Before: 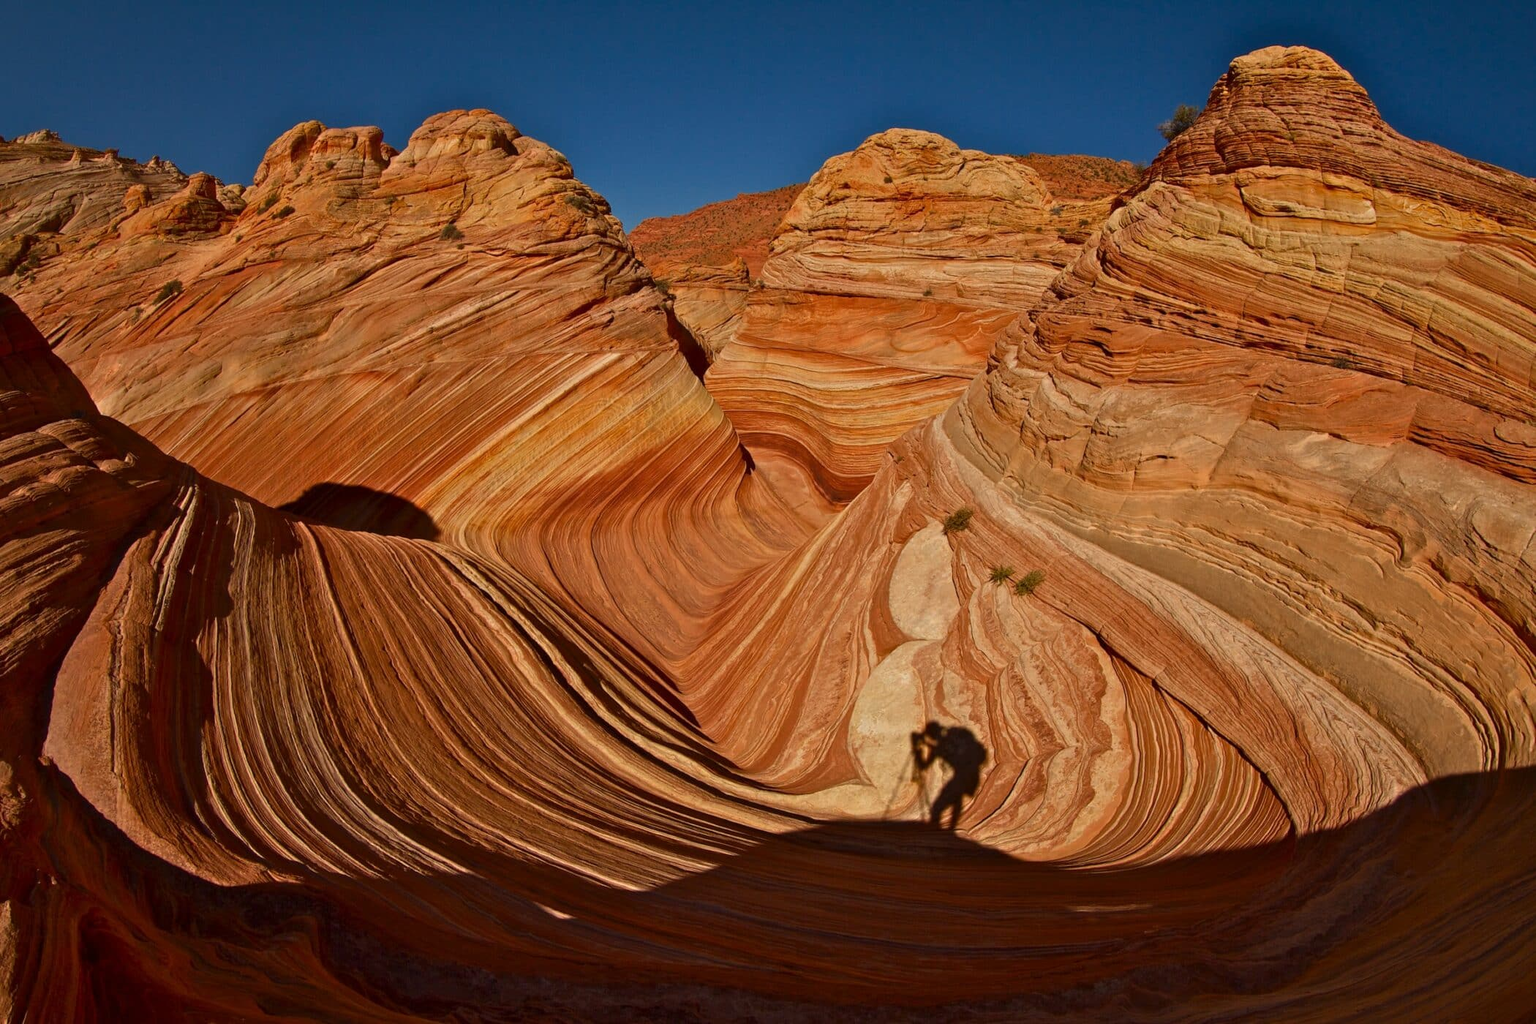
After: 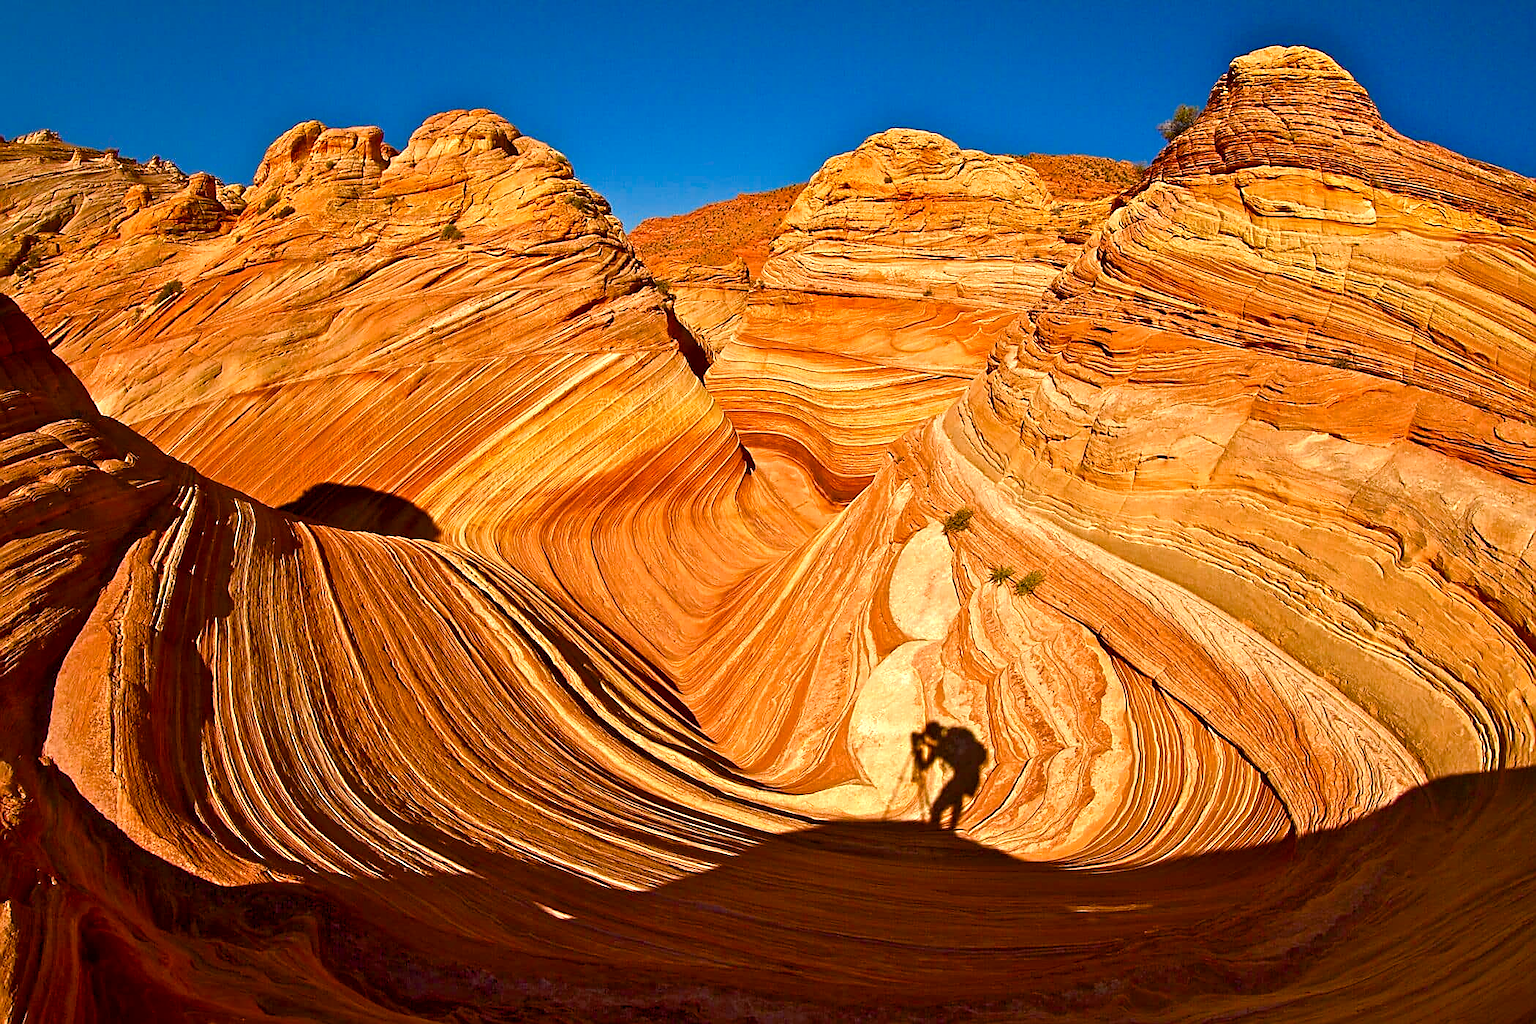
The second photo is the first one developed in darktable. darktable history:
exposure: black level correction 0, exposure 1.095 EV, compensate exposure bias true, compensate highlight preservation false
sharpen: radius 1.369, amount 1.239, threshold 0.82
color balance rgb: shadows lift › chroma 1.024%, shadows lift › hue 242.99°, highlights gain › chroma 1.347%, highlights gain › hue 56.21°, global offset › luminance -0.287%, global offset › hue 260.98°, linear chroma grading › global chroma 14.575%, perceptual saturation grading › global saturation 20%, perceptual saturation grading › highlights -24.96%, perceptual saturation grading › shadows 26.177%
